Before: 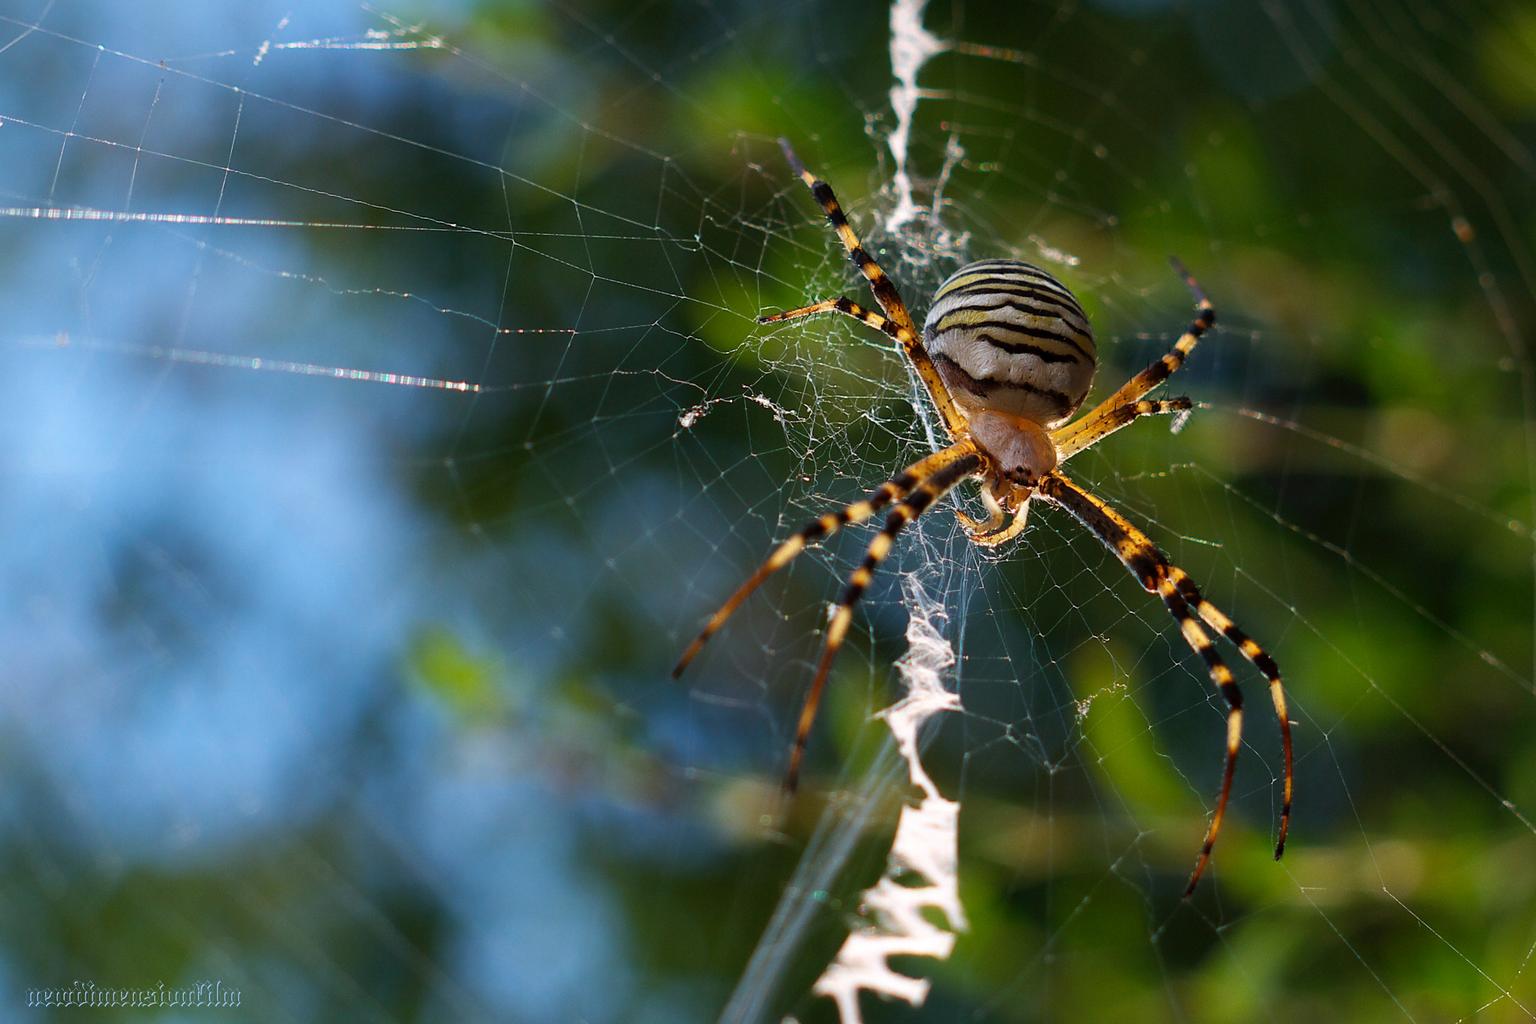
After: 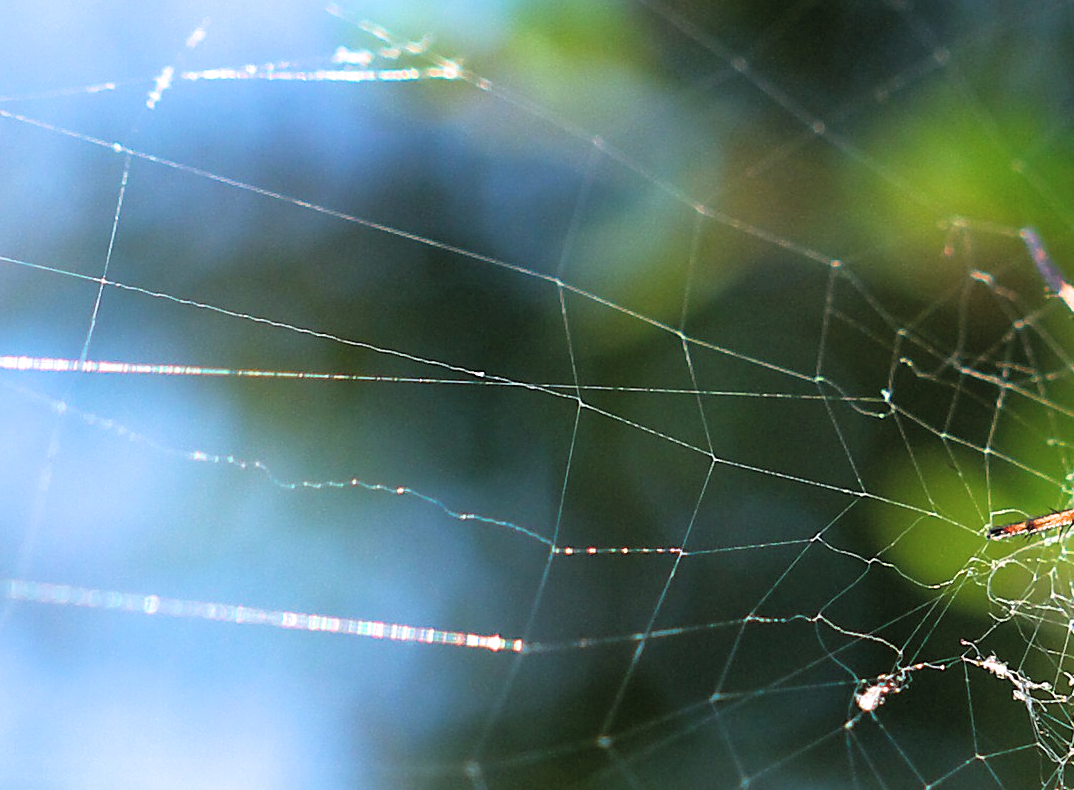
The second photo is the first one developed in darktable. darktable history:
crop and rotate: left 10.817%, top 0.062%, right 47.194%, bottom 53.626%
filmic rgb: black relative exposure -4.93 EV, white relative exposure 2.84 EV, hardness 3.72
exposure: black level correction -0.005, exposure 1 EV, compensate highlight preservation false
